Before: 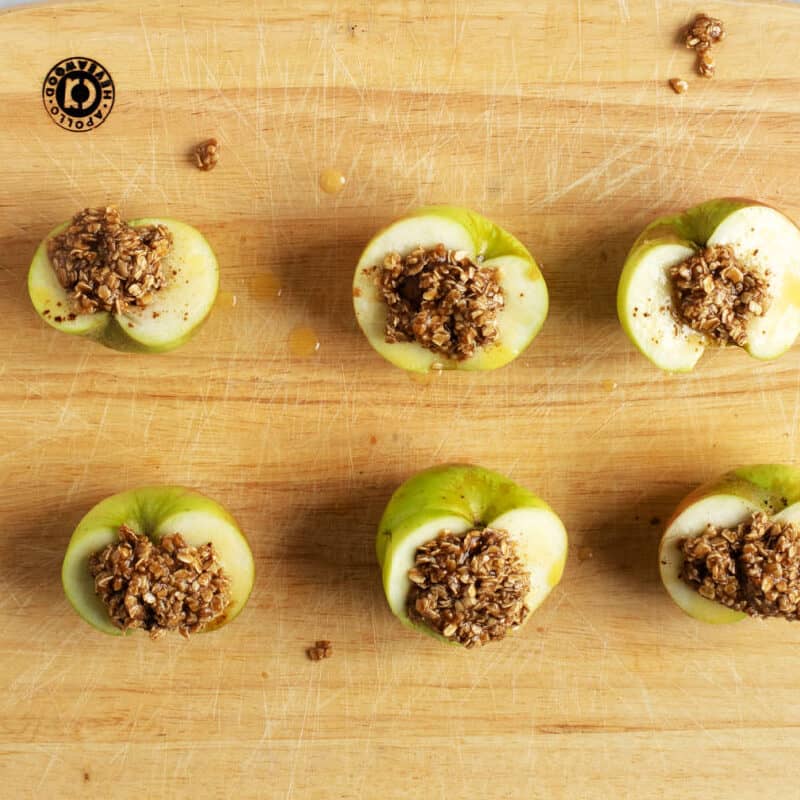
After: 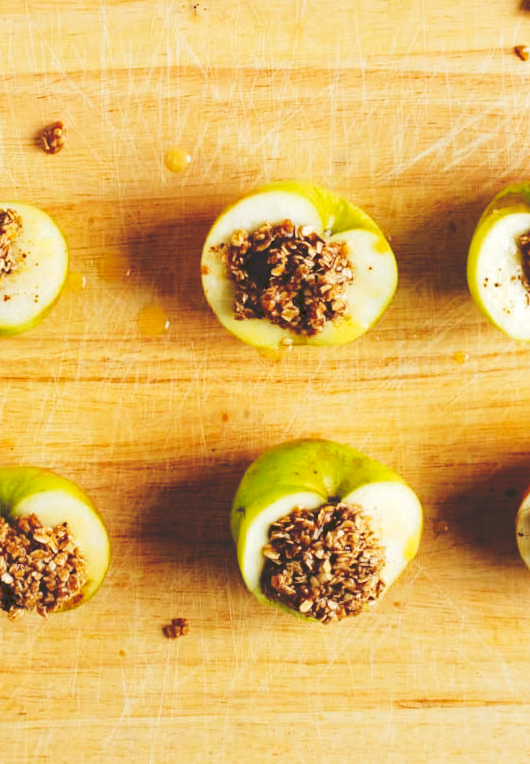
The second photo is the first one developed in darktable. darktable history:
crop and rotate: left 17.732%, right 15.423%
tone curve: curves: ch0 [(0, 0) (0.003, 0.172) (0.011, 0.177) (0.025, 0.177) (0.044, 0.177) (0.069, 0.178) (0.1, 0.181) (0.136, 0.19) (0.177, 0.208) (0.224, 0.226) (0.277, 0.274) (0.335, 0.338) (0.399, 0.43) (0.468, 0.535) (0.543, 0.635) (0.623, 0.726) (0.709, 0.815) (0.801, 0.882) (0.898, 0.936) (1, 1)], preserve colors none
rotate and perspective: rotation -1.32°, lens shift (horizontal) -0.031, crop left 0.015, crop right 0.985, crop top 0.047, crop bottom 0.982
haze removal: strength 0.25, distance 0.25, compatibility mode true, adaptive false
